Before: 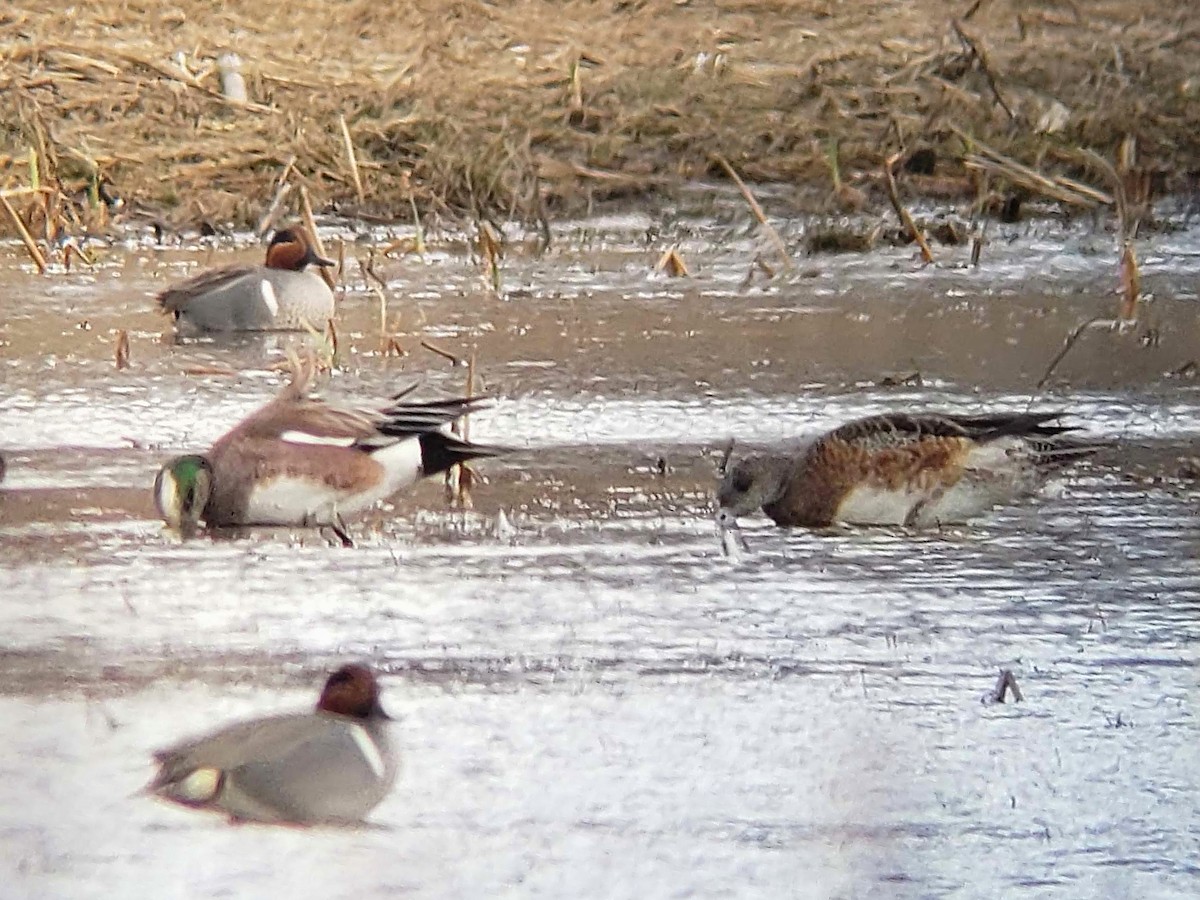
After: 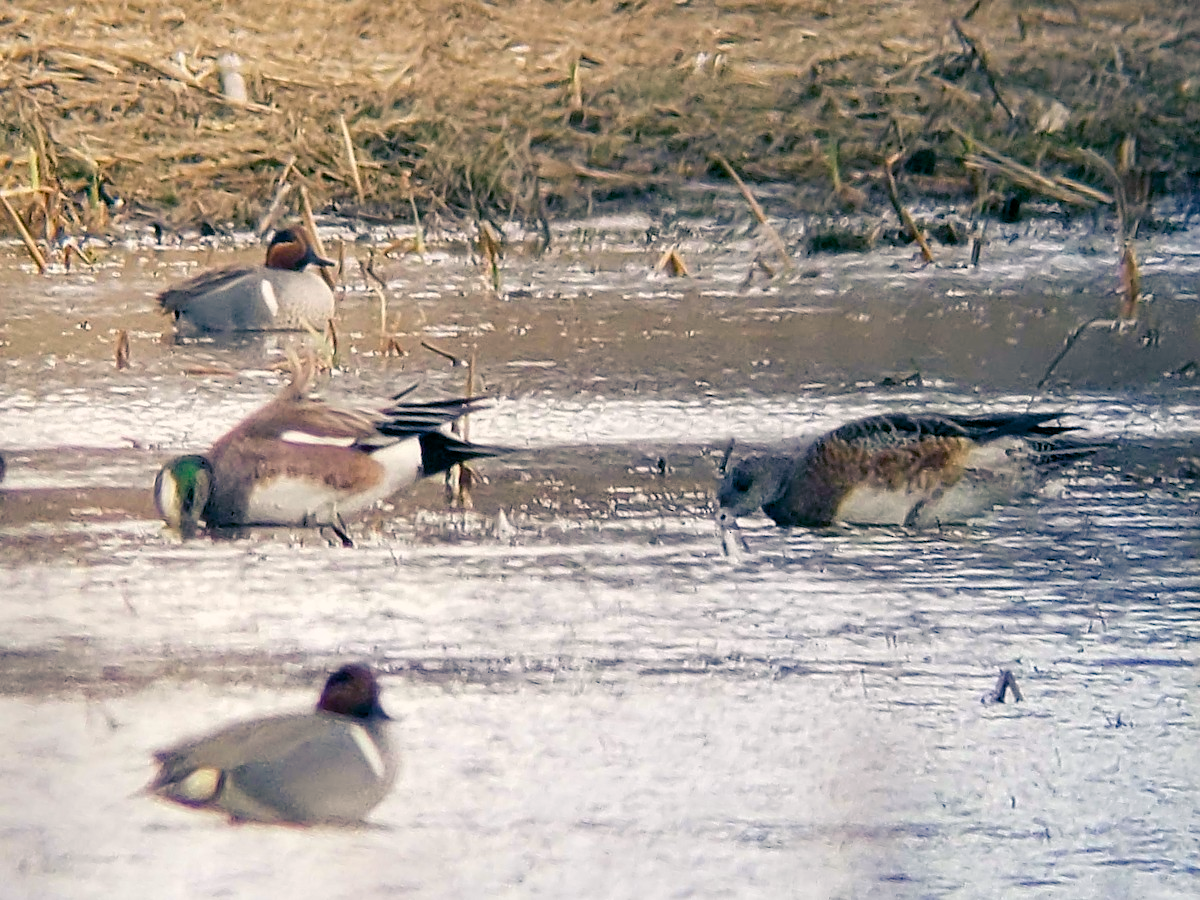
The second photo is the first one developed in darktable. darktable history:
color balance rgb: shadows lift › luminance -40.975%, shadows lift › chroma 14.374%, shadows lift › hue 258.49°, highlights gain › chroma 1.615%, highlights gain › hue 55.71°, global offset › luminance -0.322%, global offset › chroma 0.112%, global offset › hue 166.33°, perceptual saturation grading › global saturation 20%, perceptual saturation grading › highlights -24.764%, perceptual saturation grading › shadows 24.573%
